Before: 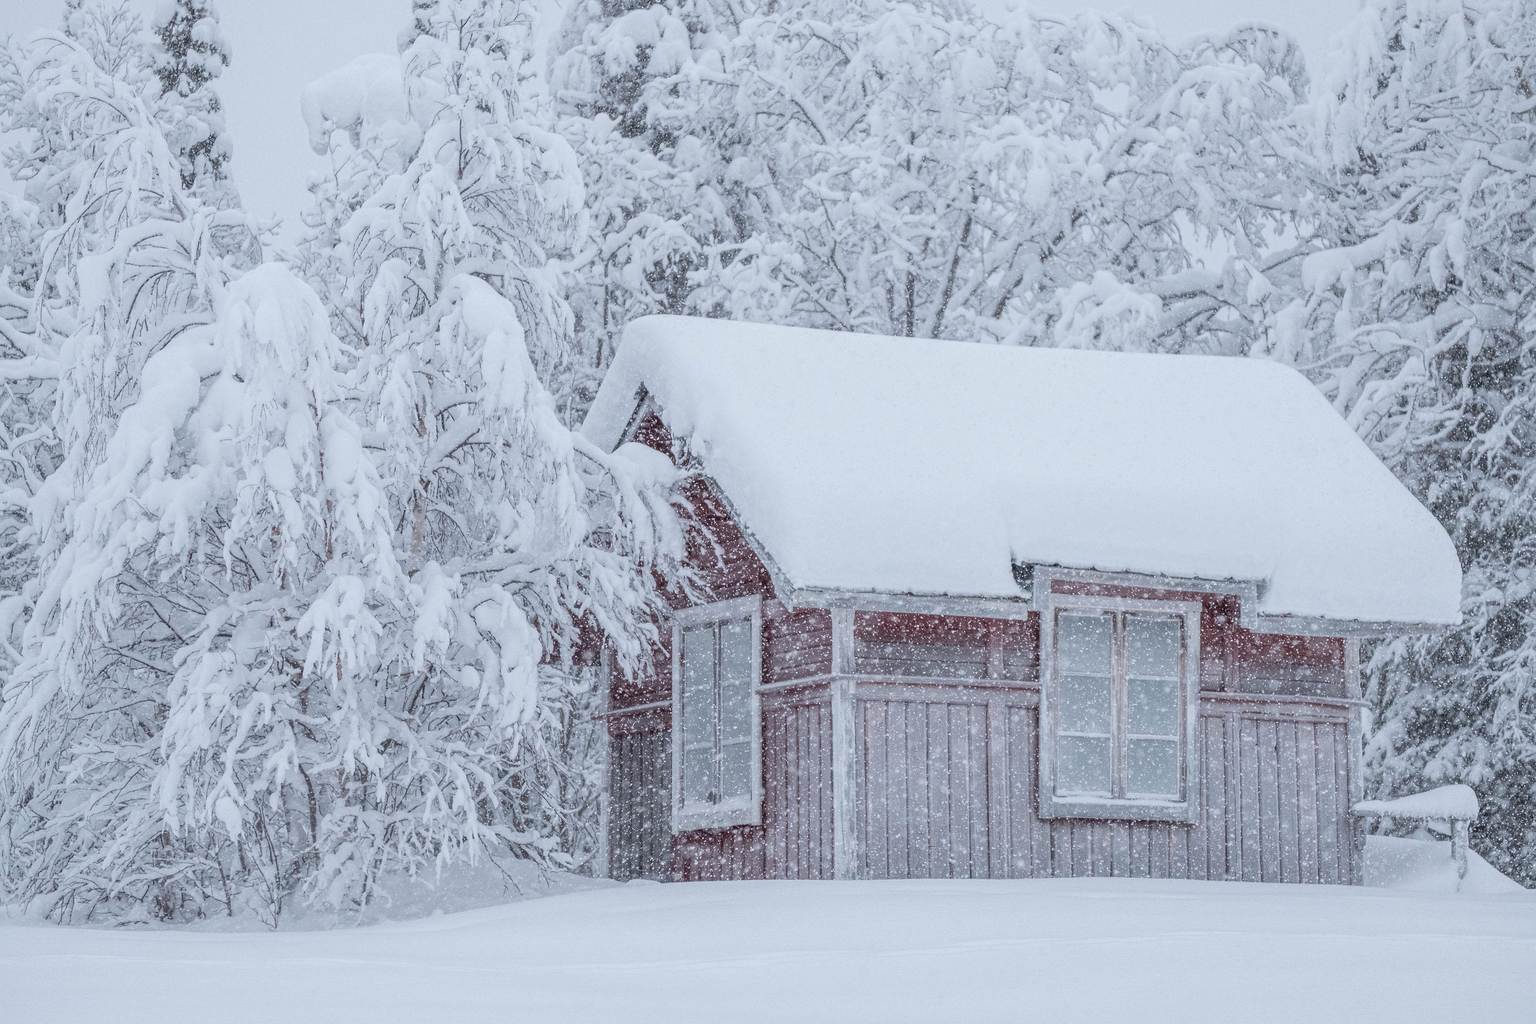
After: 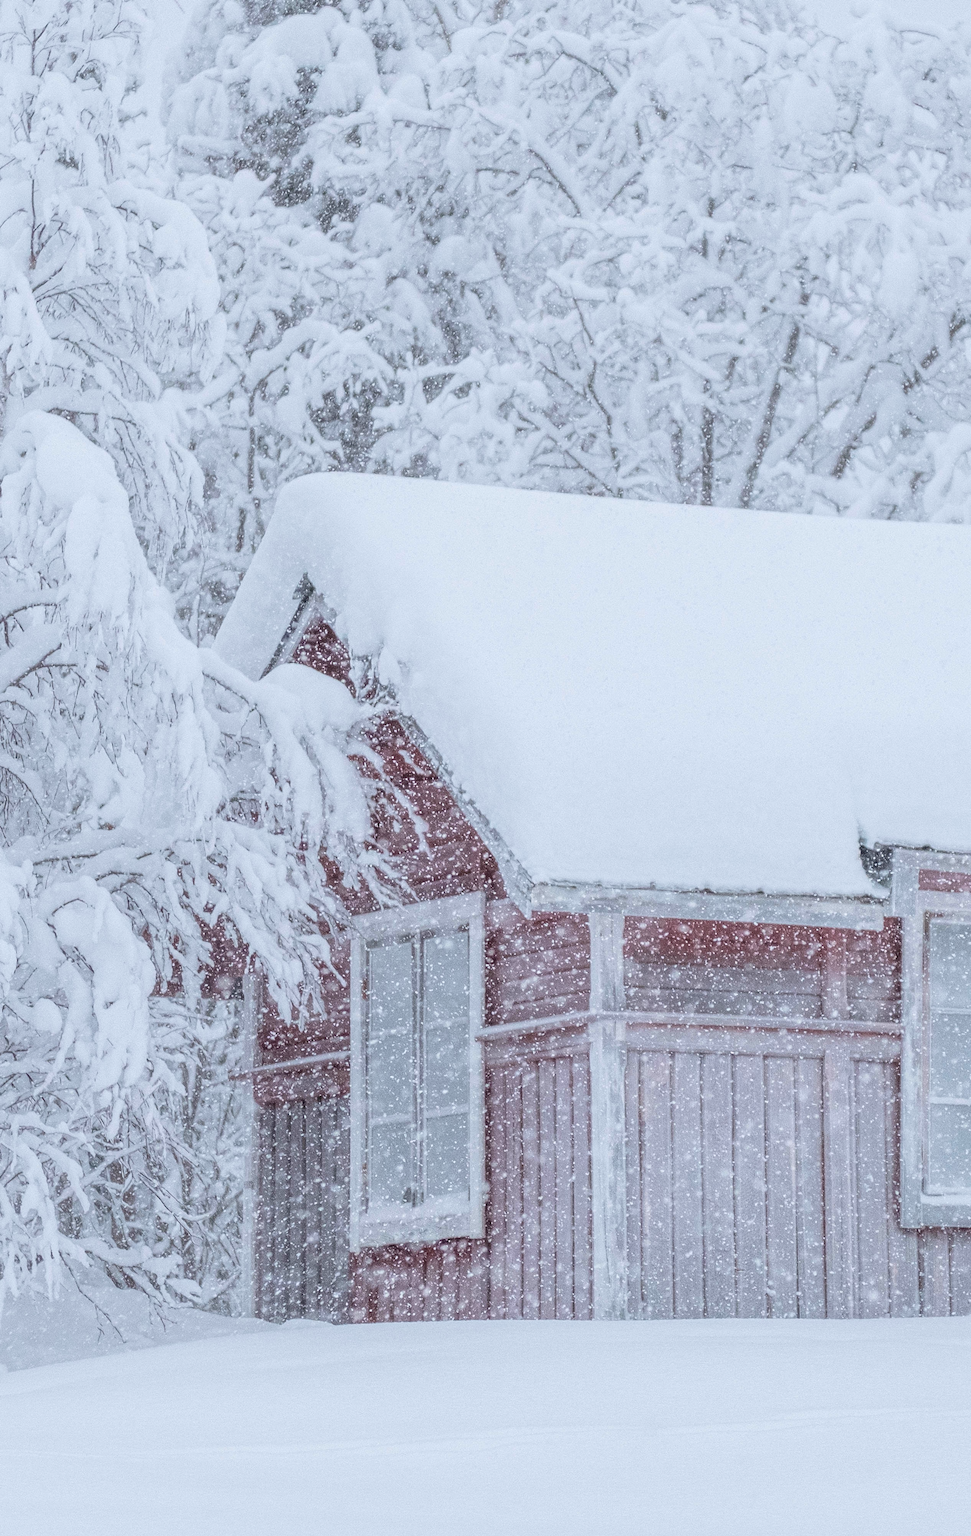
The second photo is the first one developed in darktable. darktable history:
contrast brightness saturation: brightness 0.15
velvia: strength 15%
crop: left 28.583%, right 29.231%
